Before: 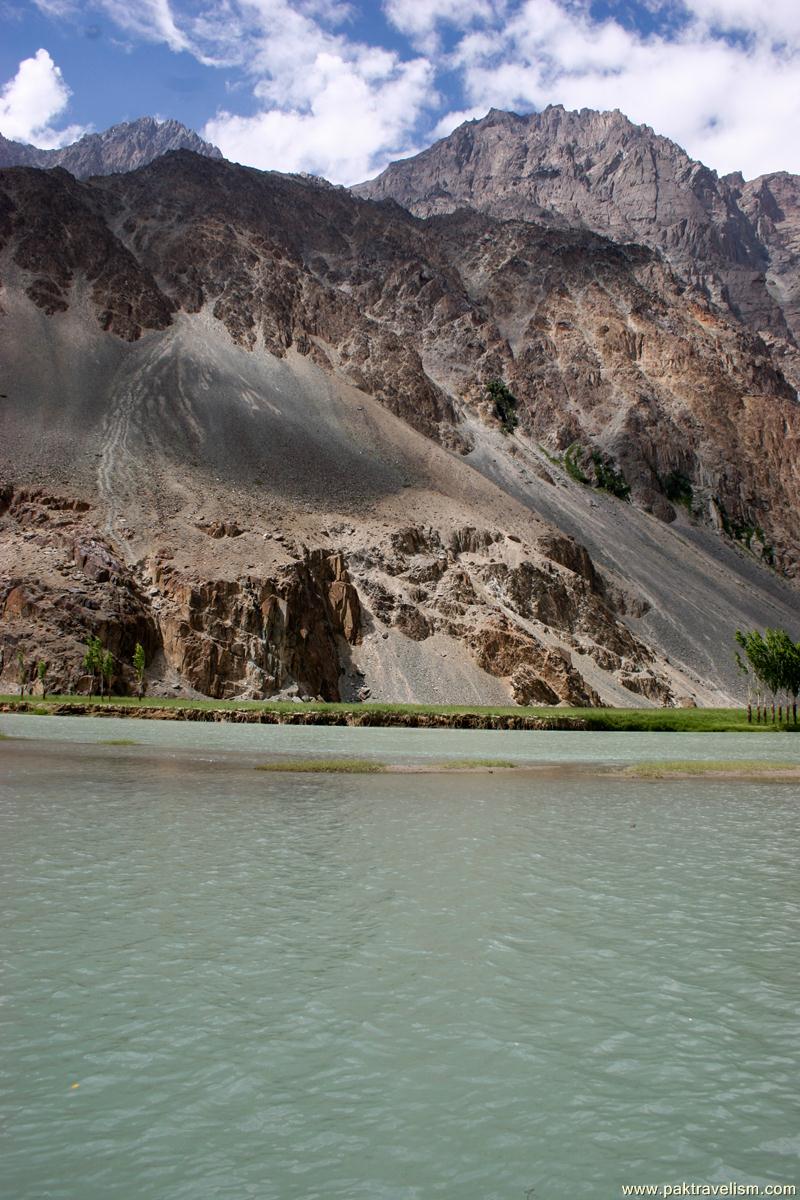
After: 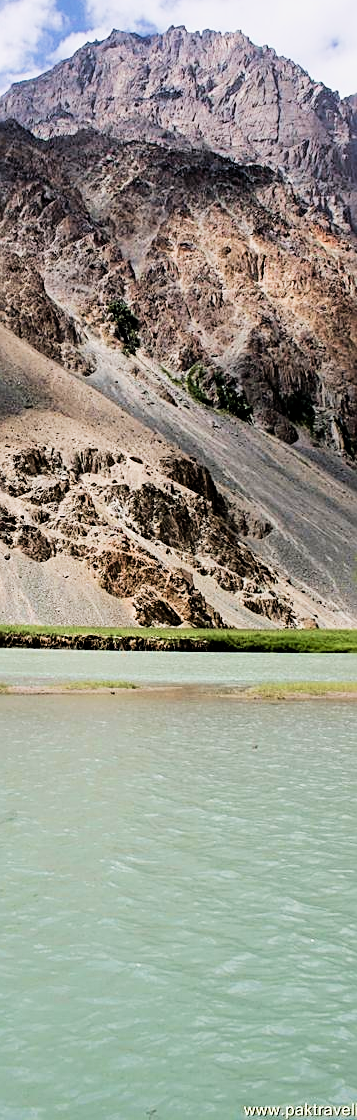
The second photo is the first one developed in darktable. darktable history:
crop: left 47.256%, top 6.634%, right 8.062%
filmic rgb: black relative exposure -5.13 EV, white relative exposure 4 EV, hardness 2.88, contrast 1.299, highlights saturation mix -31.12%
velvia: on, module defaults
exposure: black level correction 0, exposure 0.696 EV, compensate exposure bias true, compensate highlight preservation false
sharpen: on, module defaults
